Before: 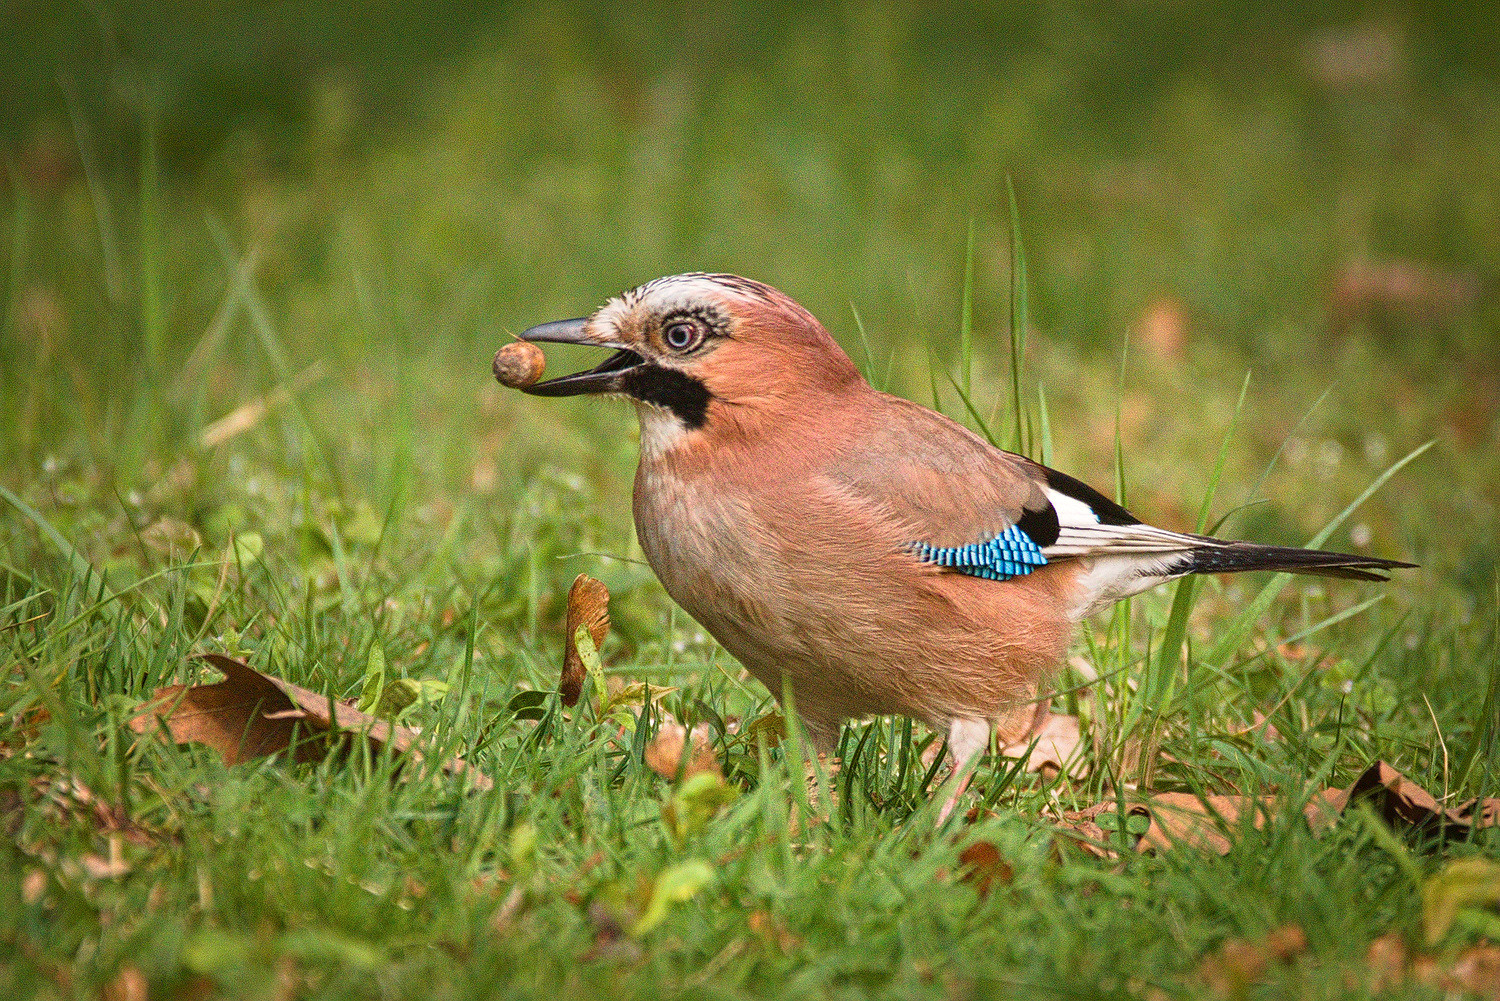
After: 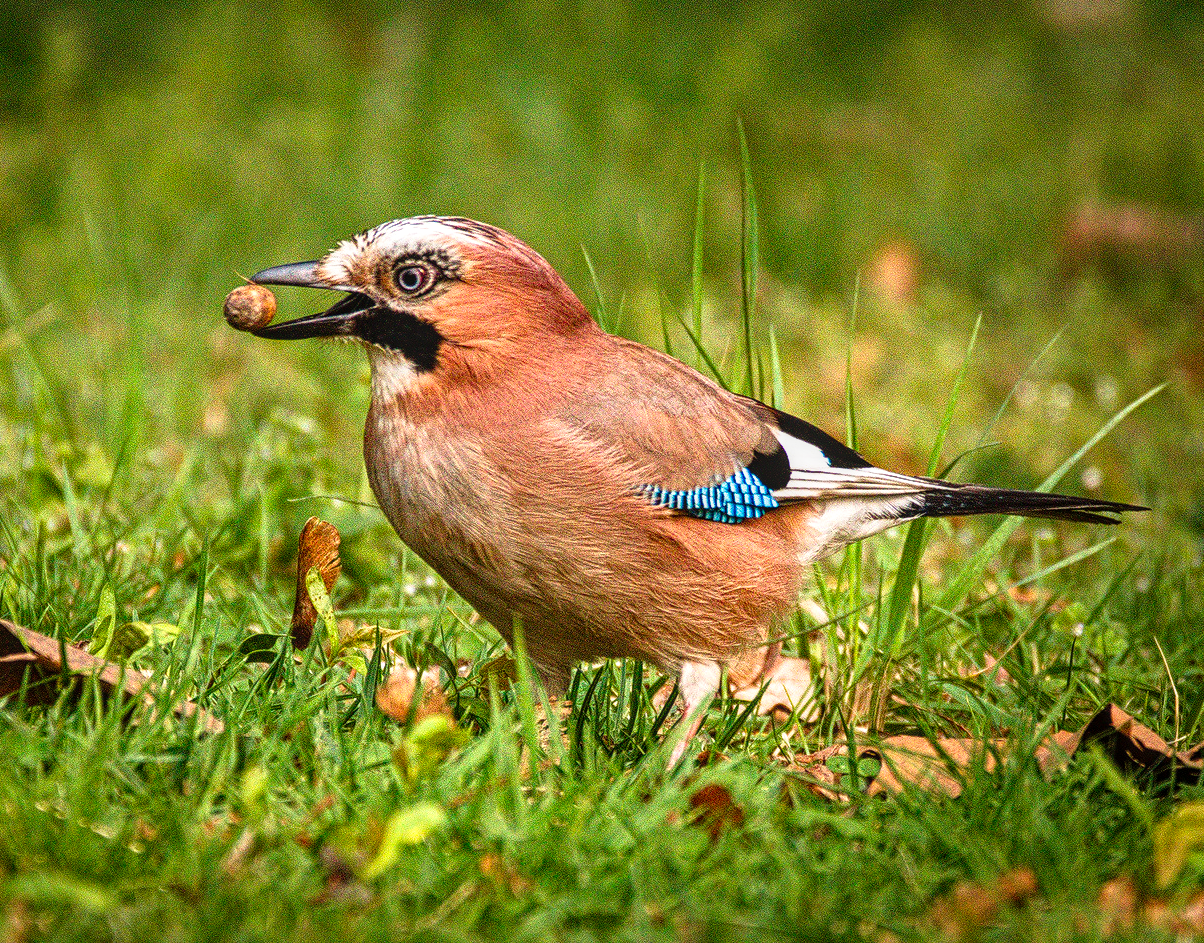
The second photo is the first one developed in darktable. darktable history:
shadows and highlights: white point adjustment 0.05, highlights color adjustment 55.9%, soften with gaussian
crop and rotate: left 17.959%, top 5.771%, right 1.742%
local contrast: on, module defaults
tone curve: curves: ch0 [(0, 0) (0.003, 0.023) (0.011, 0.024) (0.025, 0.028) (0.044, 0.035) (0.069, 0.043) (0.1, 0.052) (0.136, 0.063) (0.177, 0.094) (0.224, 0.145) (0.277, 0.209) (0.335, 0.281) (0.399, 0.364) (0.468, 0.453) (0.543, 0.553) (0.623, 0.66) (0.709, 0.767) (0.801, 0.88) (0.898, 0.968) (1, 1)], preserve colors none
